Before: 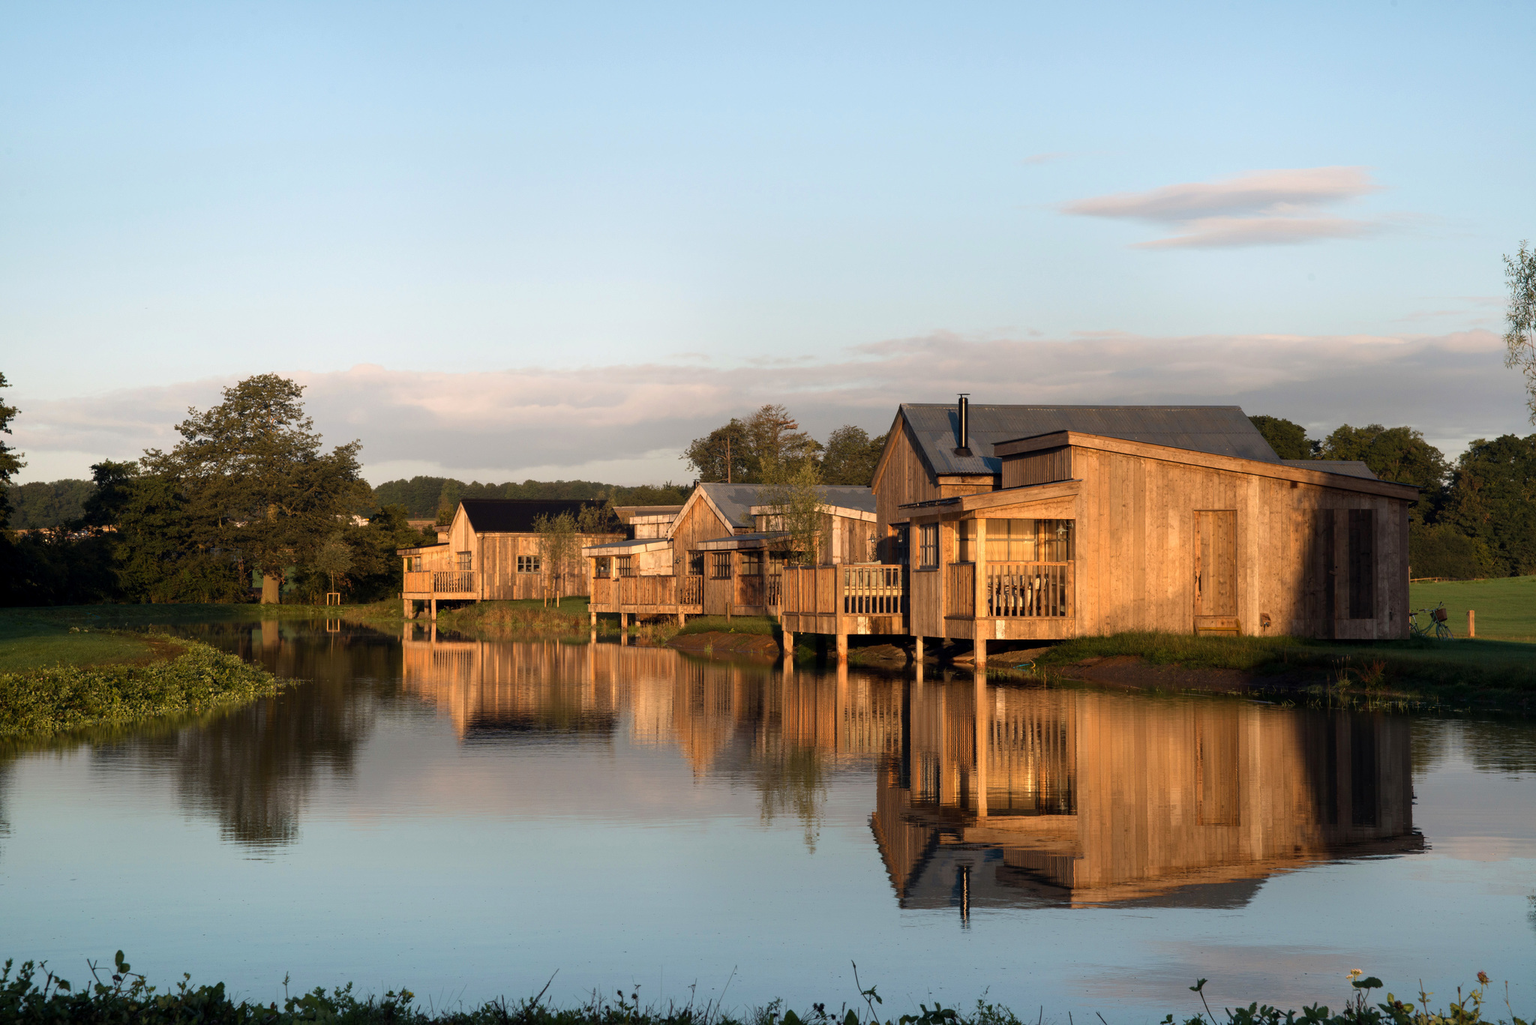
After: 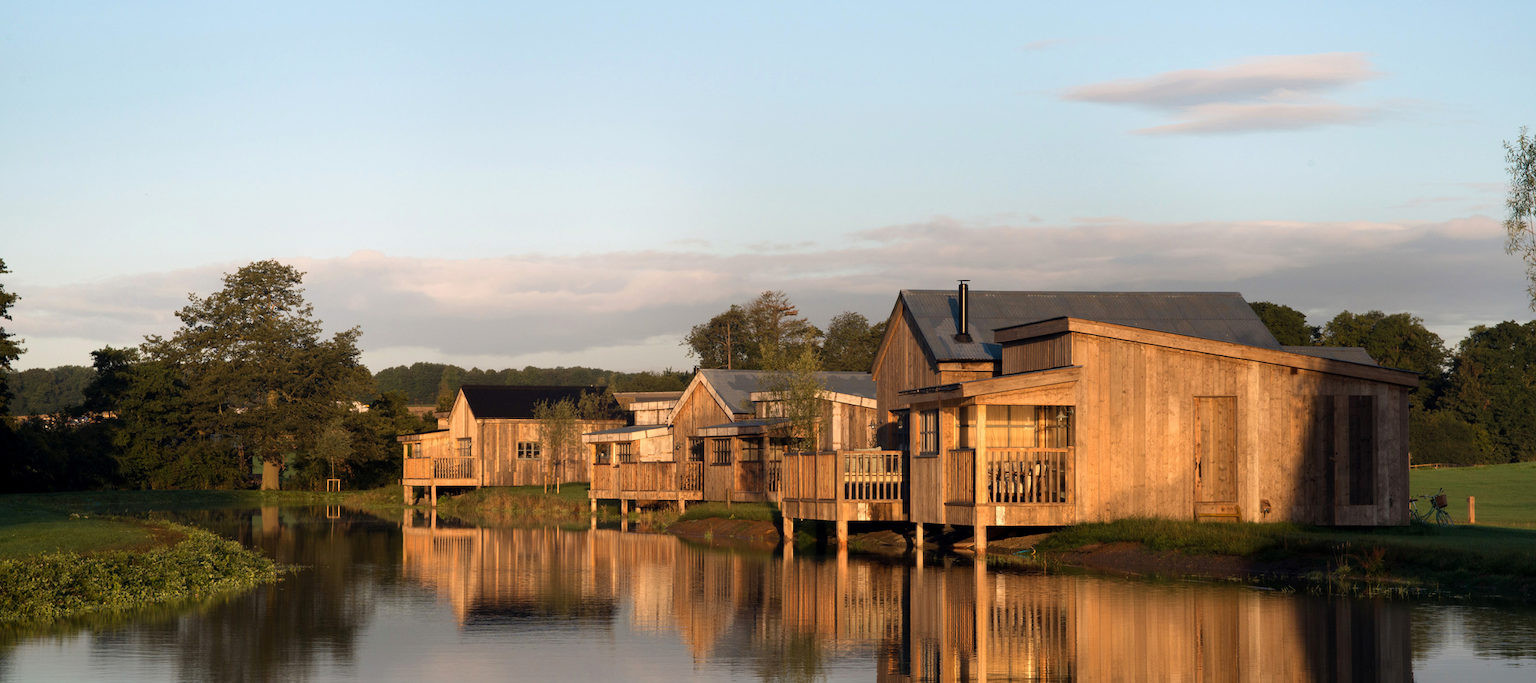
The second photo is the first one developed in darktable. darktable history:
crop: top 11.146%, bottom 22.155%
